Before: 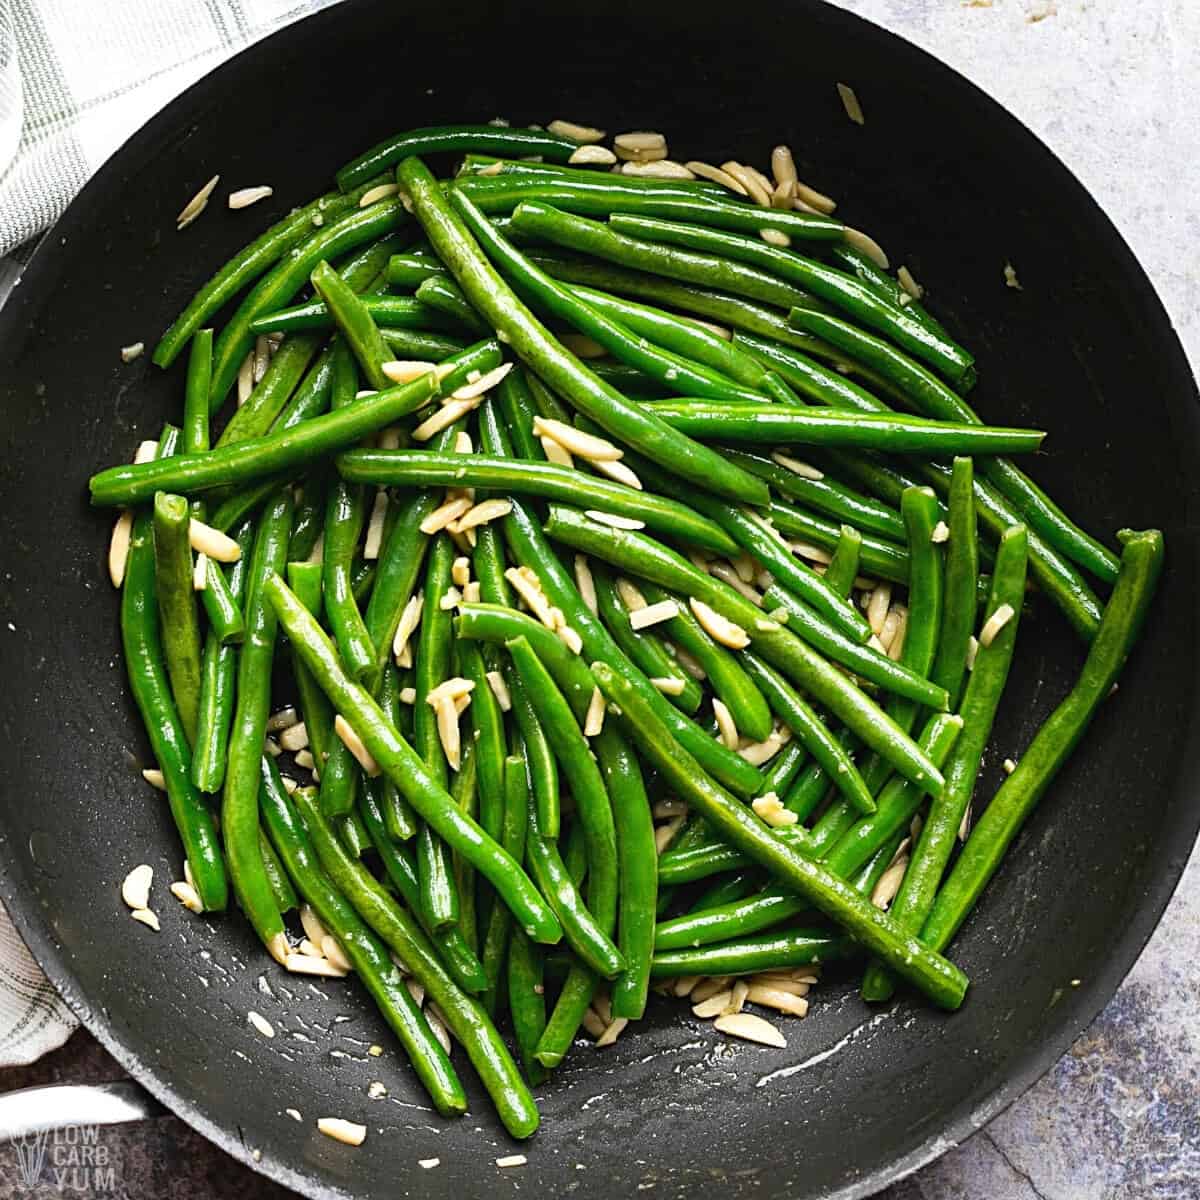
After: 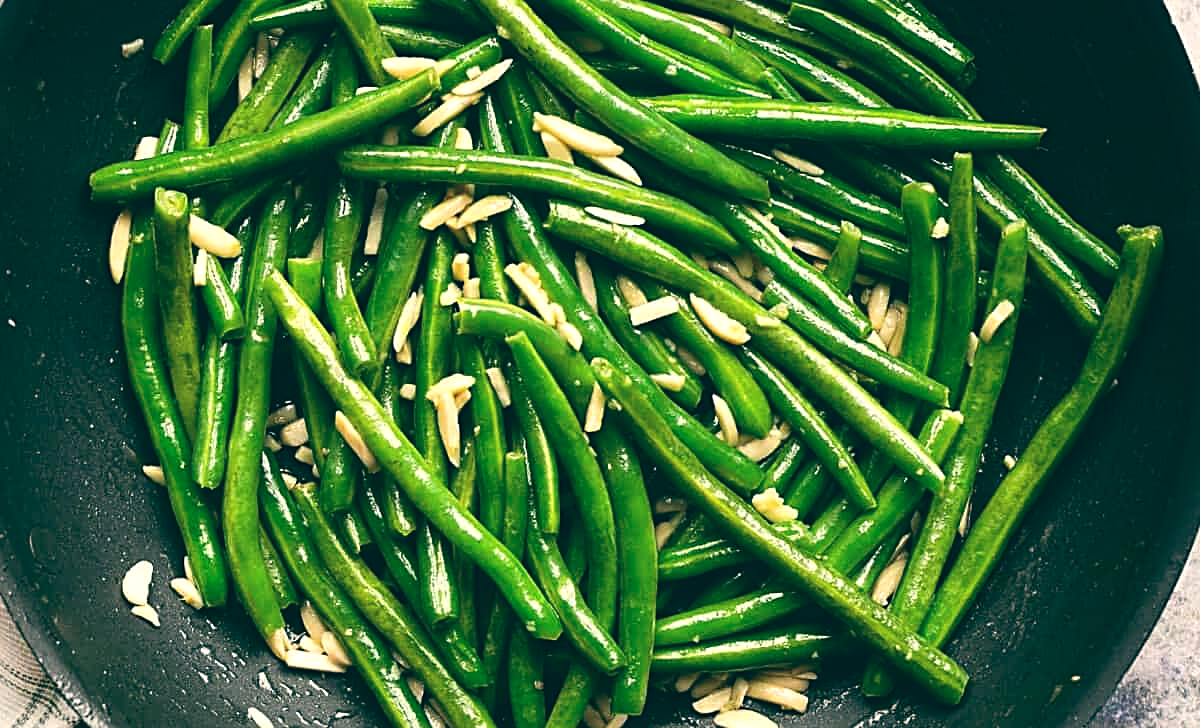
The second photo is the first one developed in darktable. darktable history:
exposure: black level correction -0.001, exposure 0.08 EV, compensate highlight preservation false
color balance: lift [1.005, 0.99, 1.007, 1.01], gamma [1, 0.979, 1.011, 1.021], gain [0.923, 1.098, 1.025, 0.902], input saturation 90.45%, contrast 7.73%, output saturation 105.91%
sharpen: radius 1.864, amount 0.398, threshold 1.271
crop and rotate: top 25.357%, bottom 13.942%
